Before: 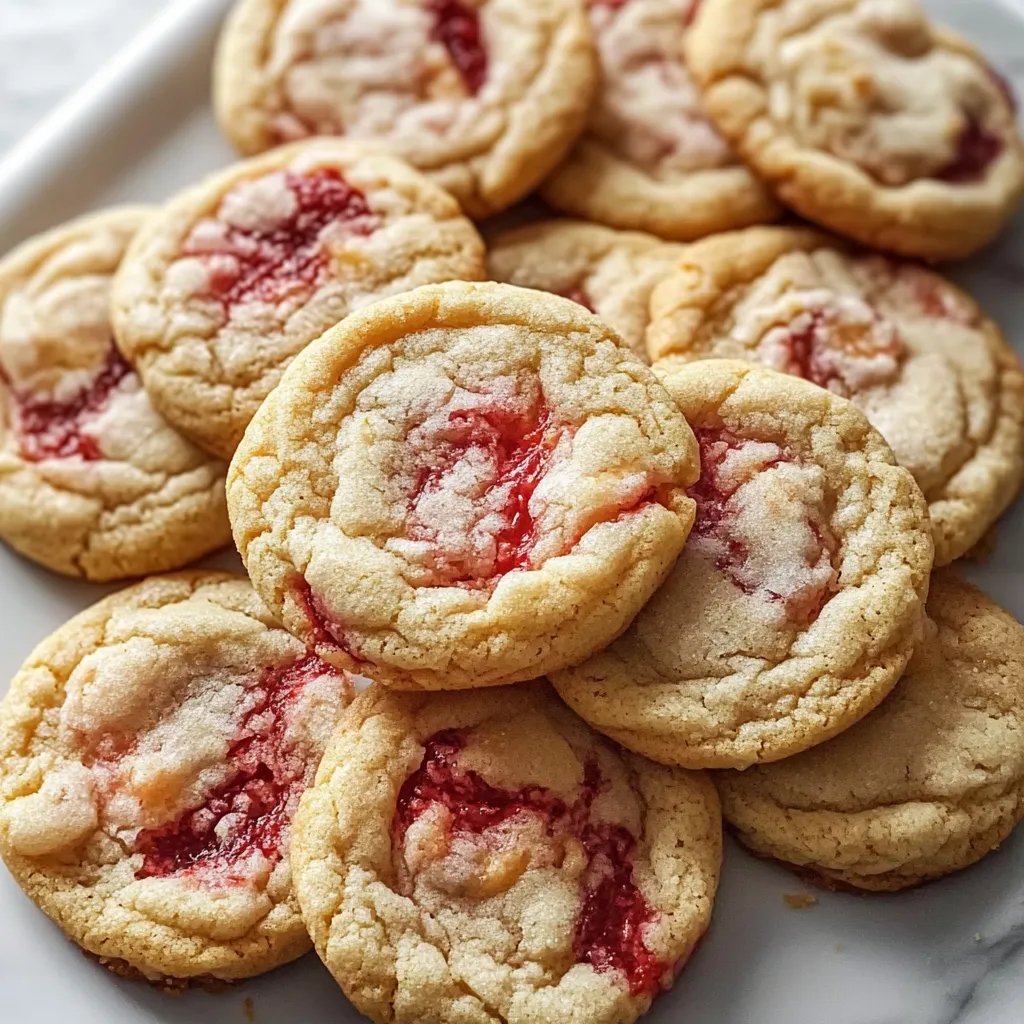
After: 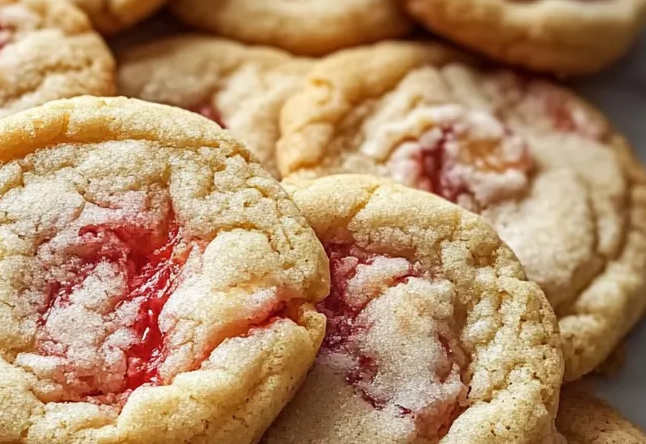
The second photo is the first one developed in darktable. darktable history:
crop: left 36.15%, top 18.071%, right 0.715%, bottom 38.53%
